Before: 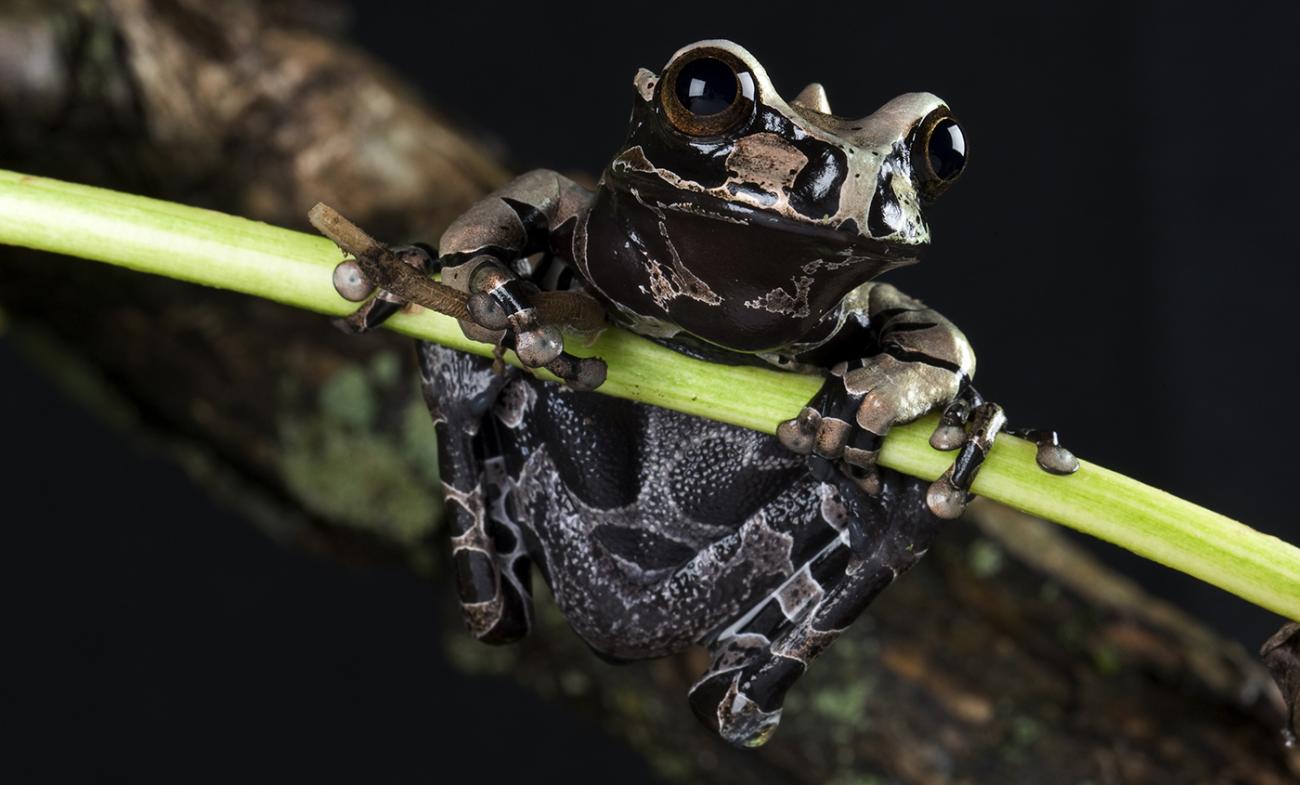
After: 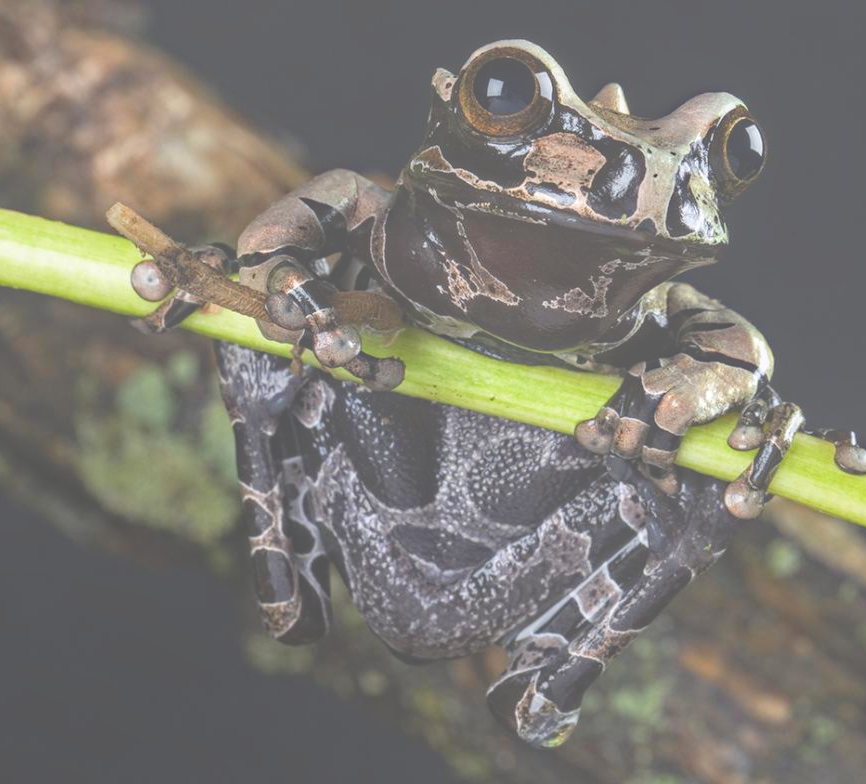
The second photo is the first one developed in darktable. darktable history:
bloom: size 85%, threshold 5%, strength 85%
crop and rotate: left 15.546%, right 17.787%
local contrast: on, module defaults
haze removal: compatibility mode true, adaptive false
